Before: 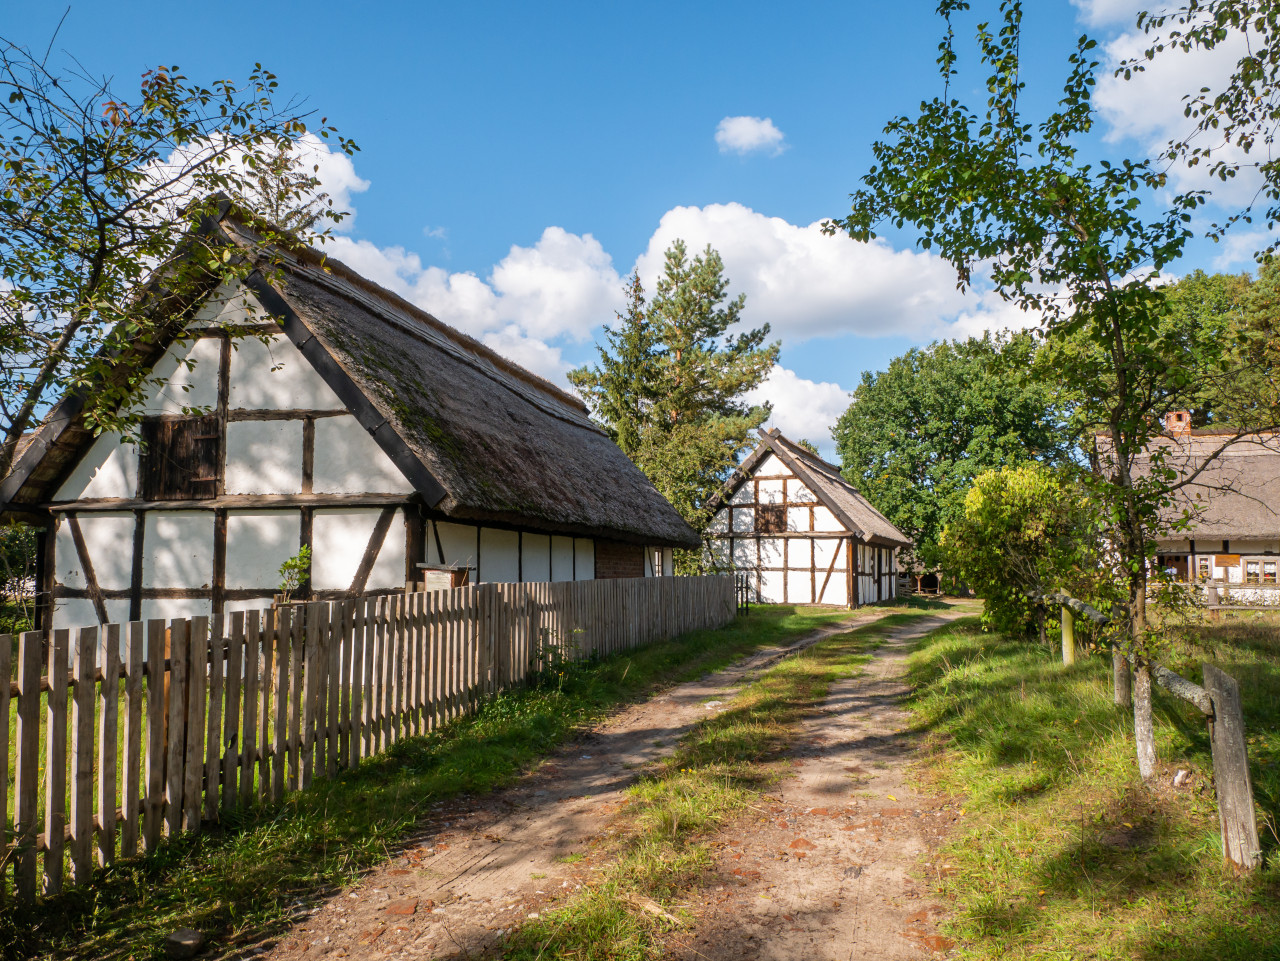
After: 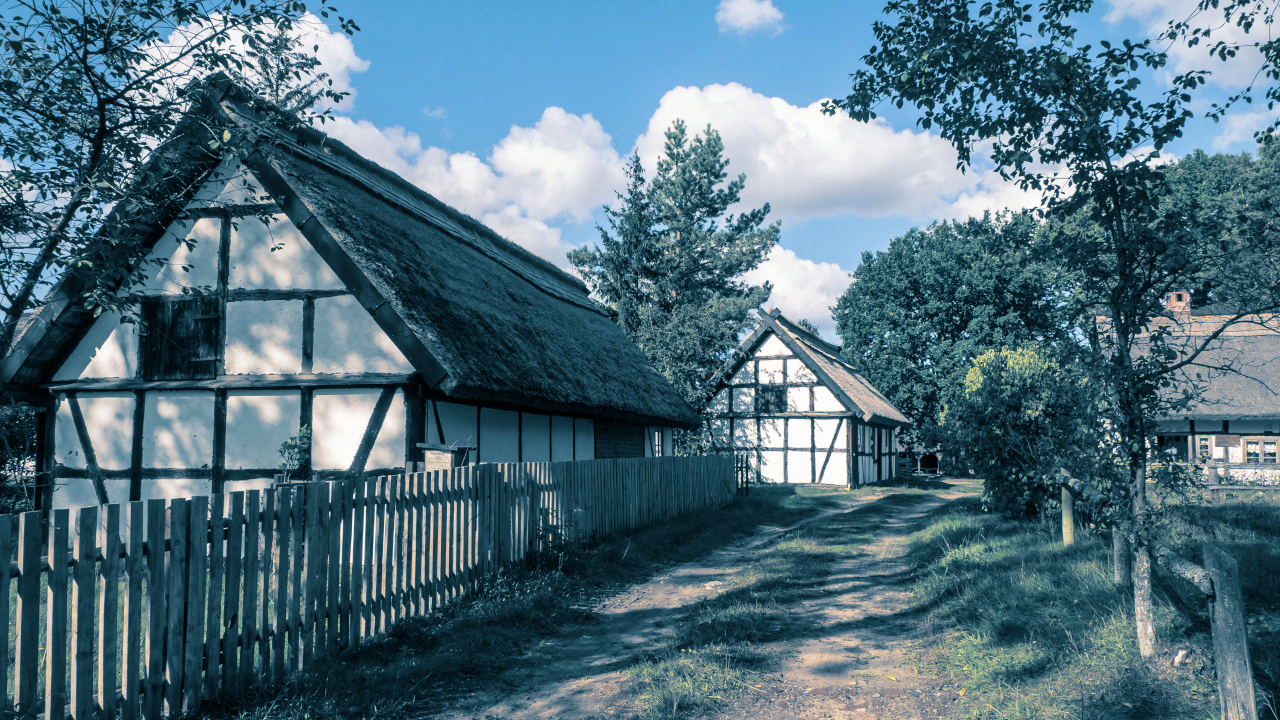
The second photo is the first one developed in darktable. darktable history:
crop and rotate: top 12.5%, bottom 12.5%
split-toning: shadows › hue 212.4°, balance -70
